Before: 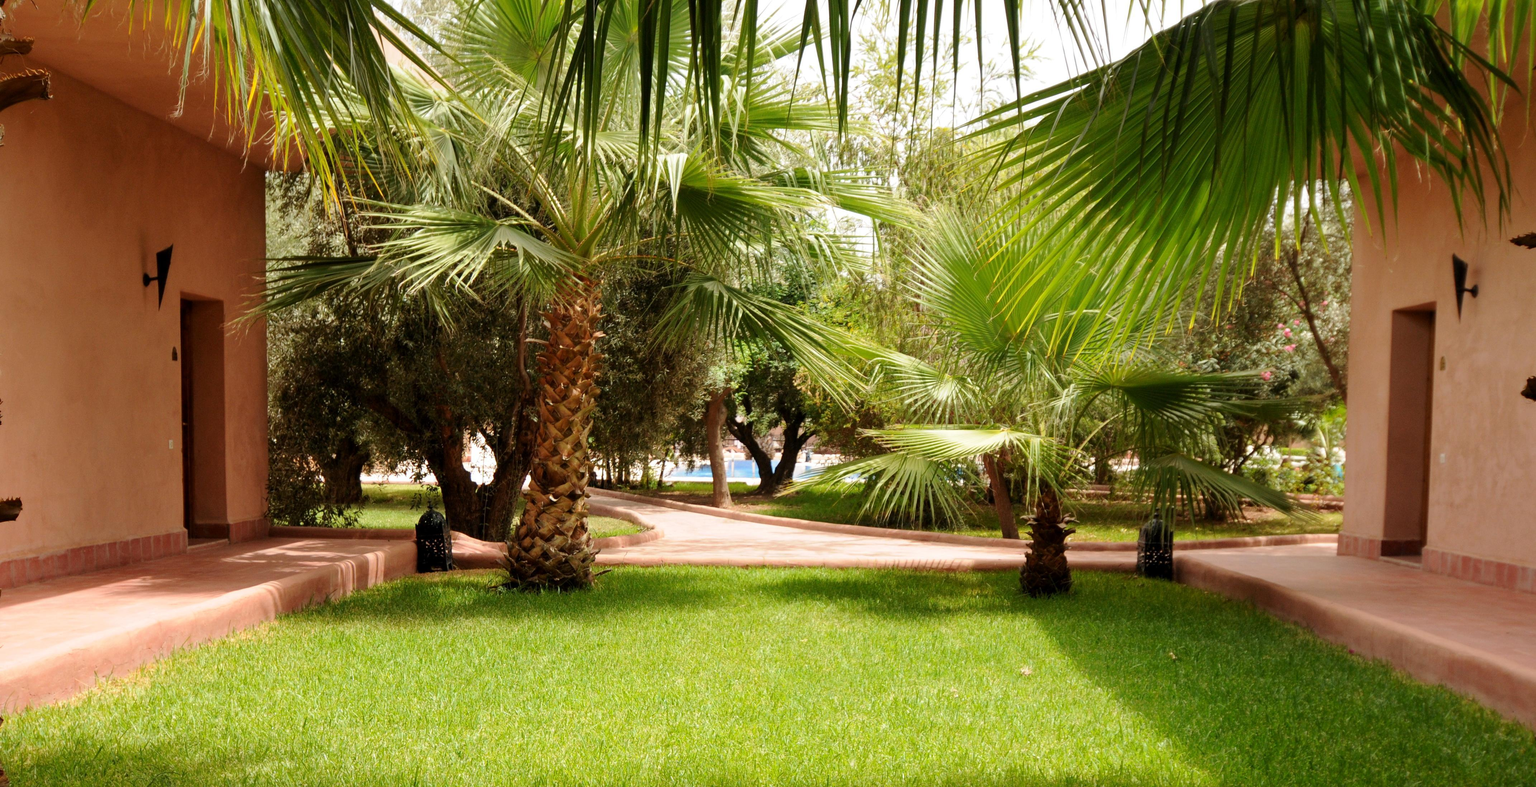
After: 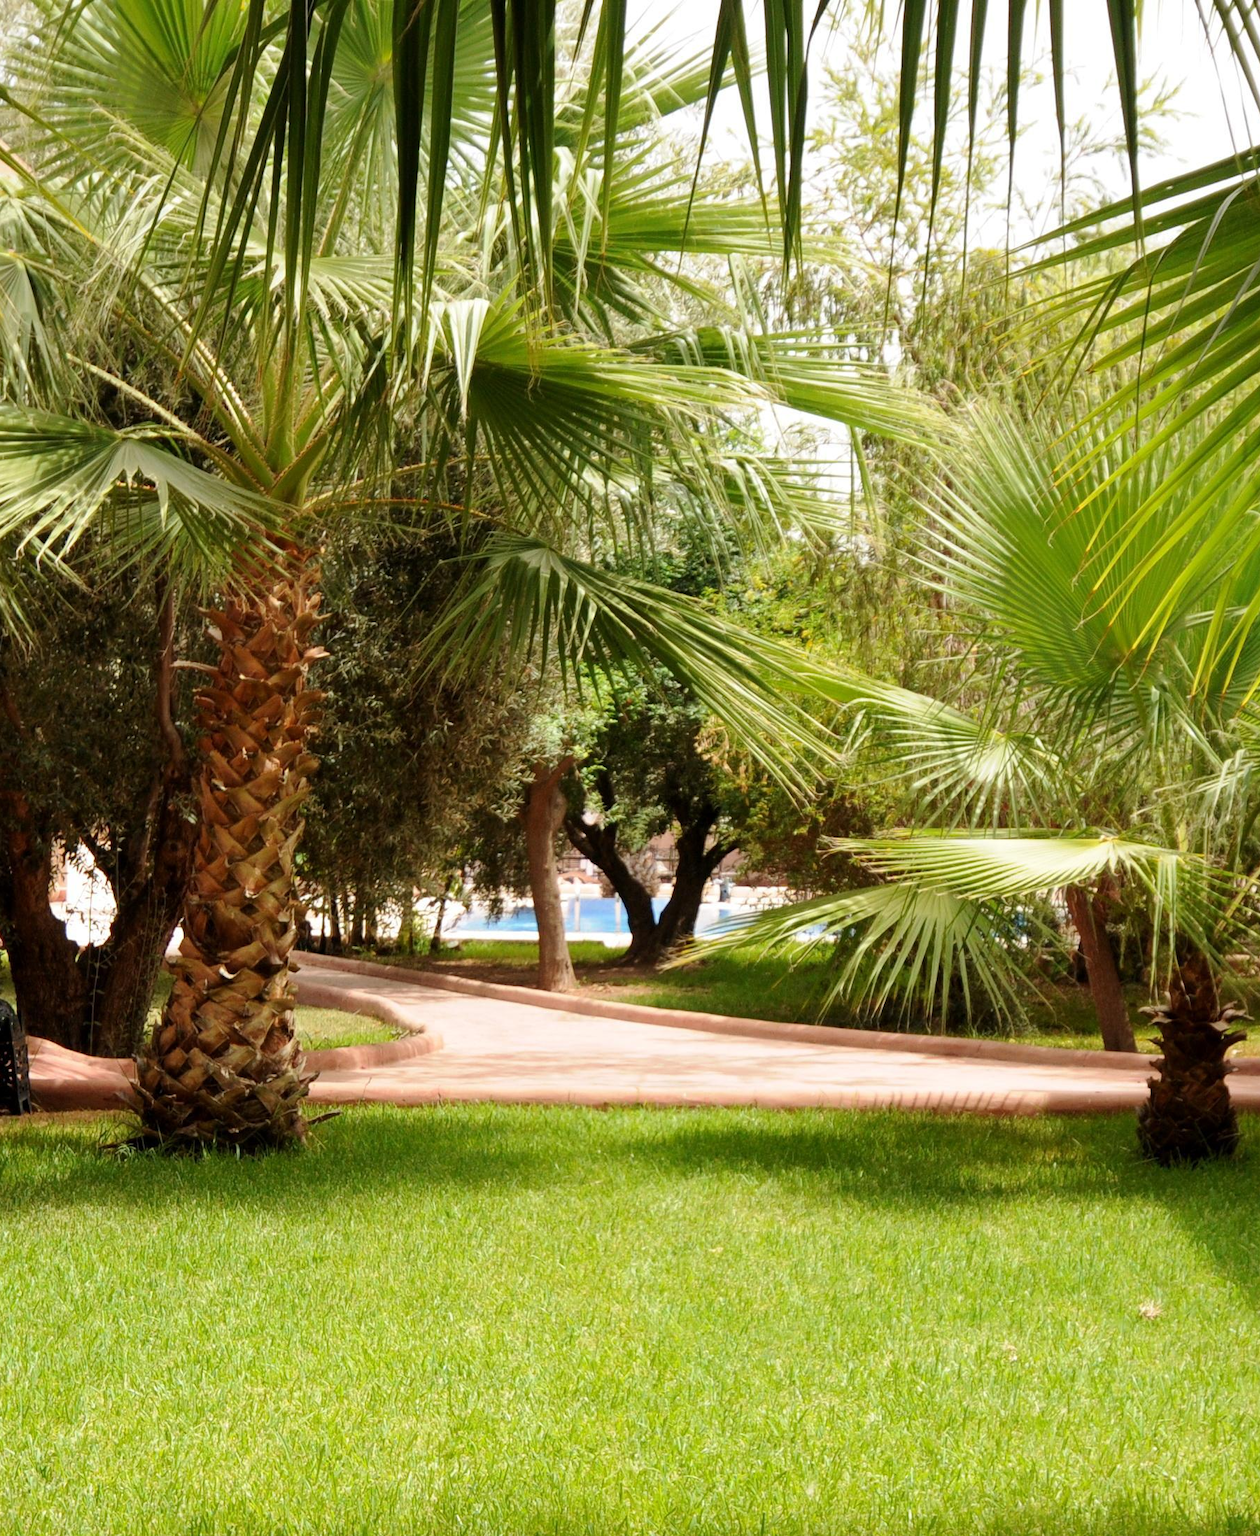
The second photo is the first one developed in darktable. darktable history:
crop: left 28.456%, right 29.465%
